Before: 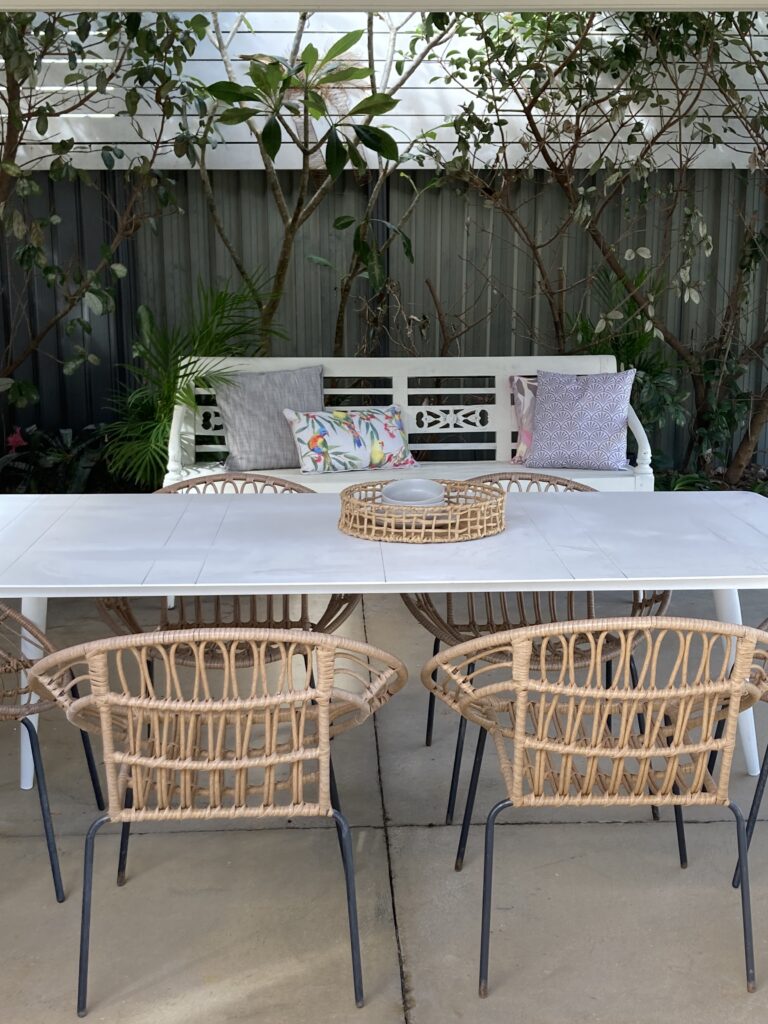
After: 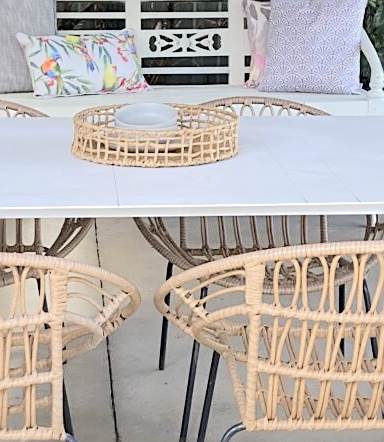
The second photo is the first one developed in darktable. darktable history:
crop: left 34.87%, top 36.812%, right 15.059%, bottom 19.981%
tone curve: curves: ch0 [(0, 0) (0.003, 0.021) (0.011, 0.033) (0.025, 0.059) (0.044, 0.097) (0.069, 0.141) (0.1, 0.186) (0.136, 0.237) (0.177, 0.298) (0.224, 0.378) (0.277, 0.47) (0.335, 0.542) (0.399, 0.605) (0.468, 0.678) (0.543, 0.724) (0.623, 0.787) (0.709, 0.829) (0.801, 0.875) (0.898, 0.912) (1, 1)], color space Lab, independent channels, preserve colors none
sharpen: on, module defaults
